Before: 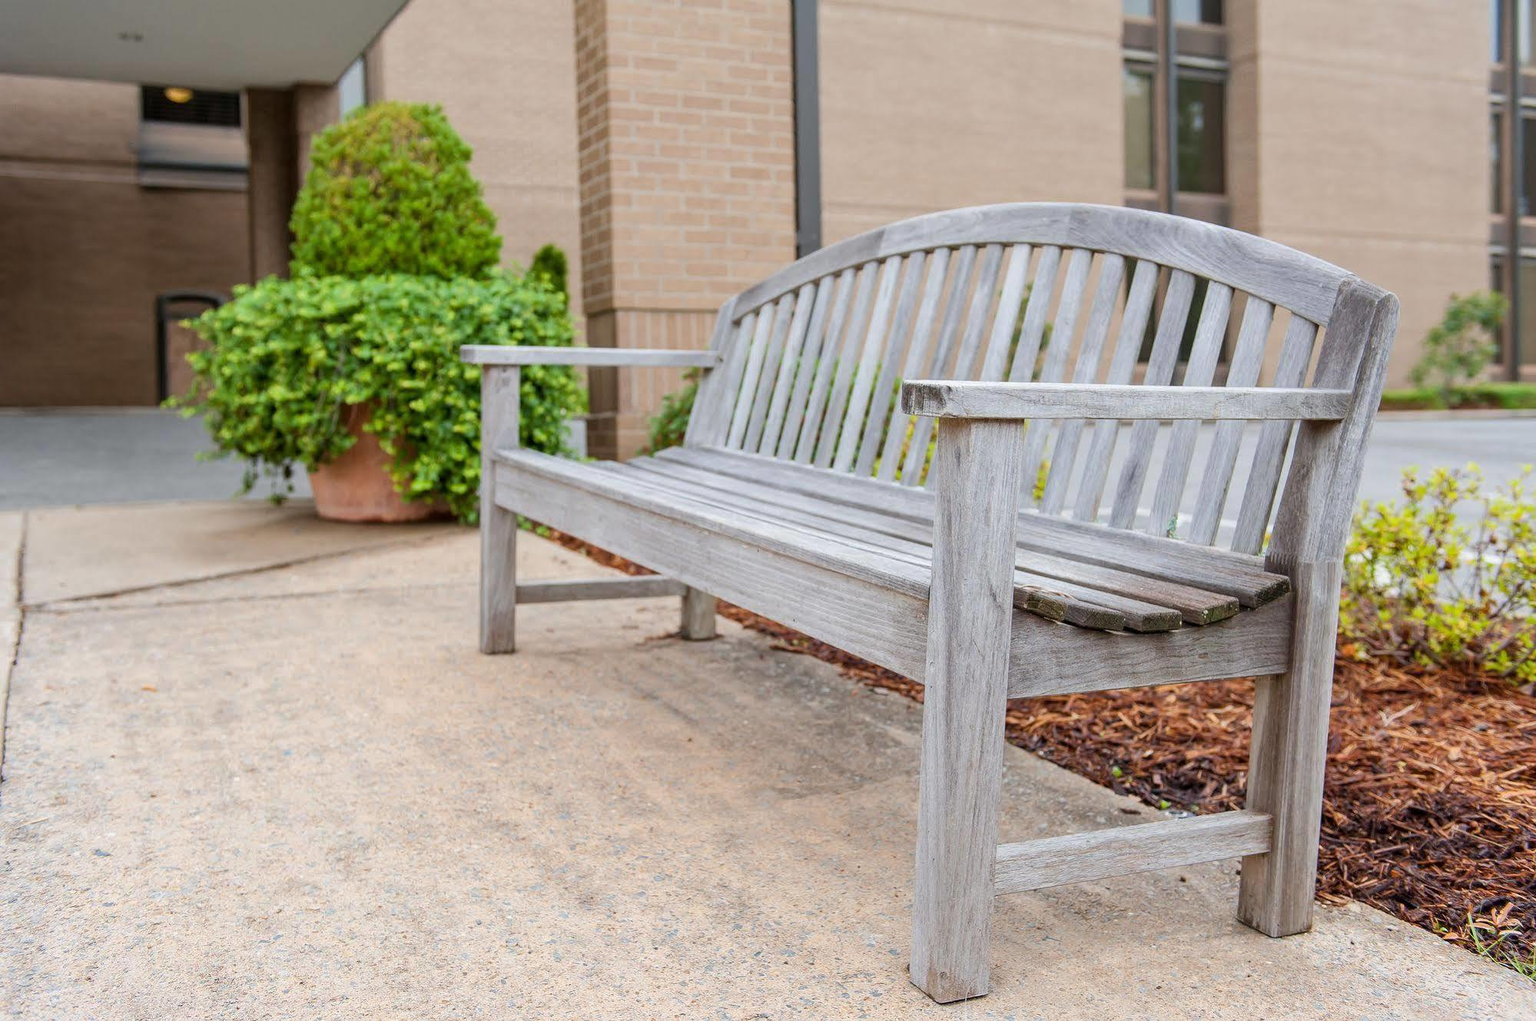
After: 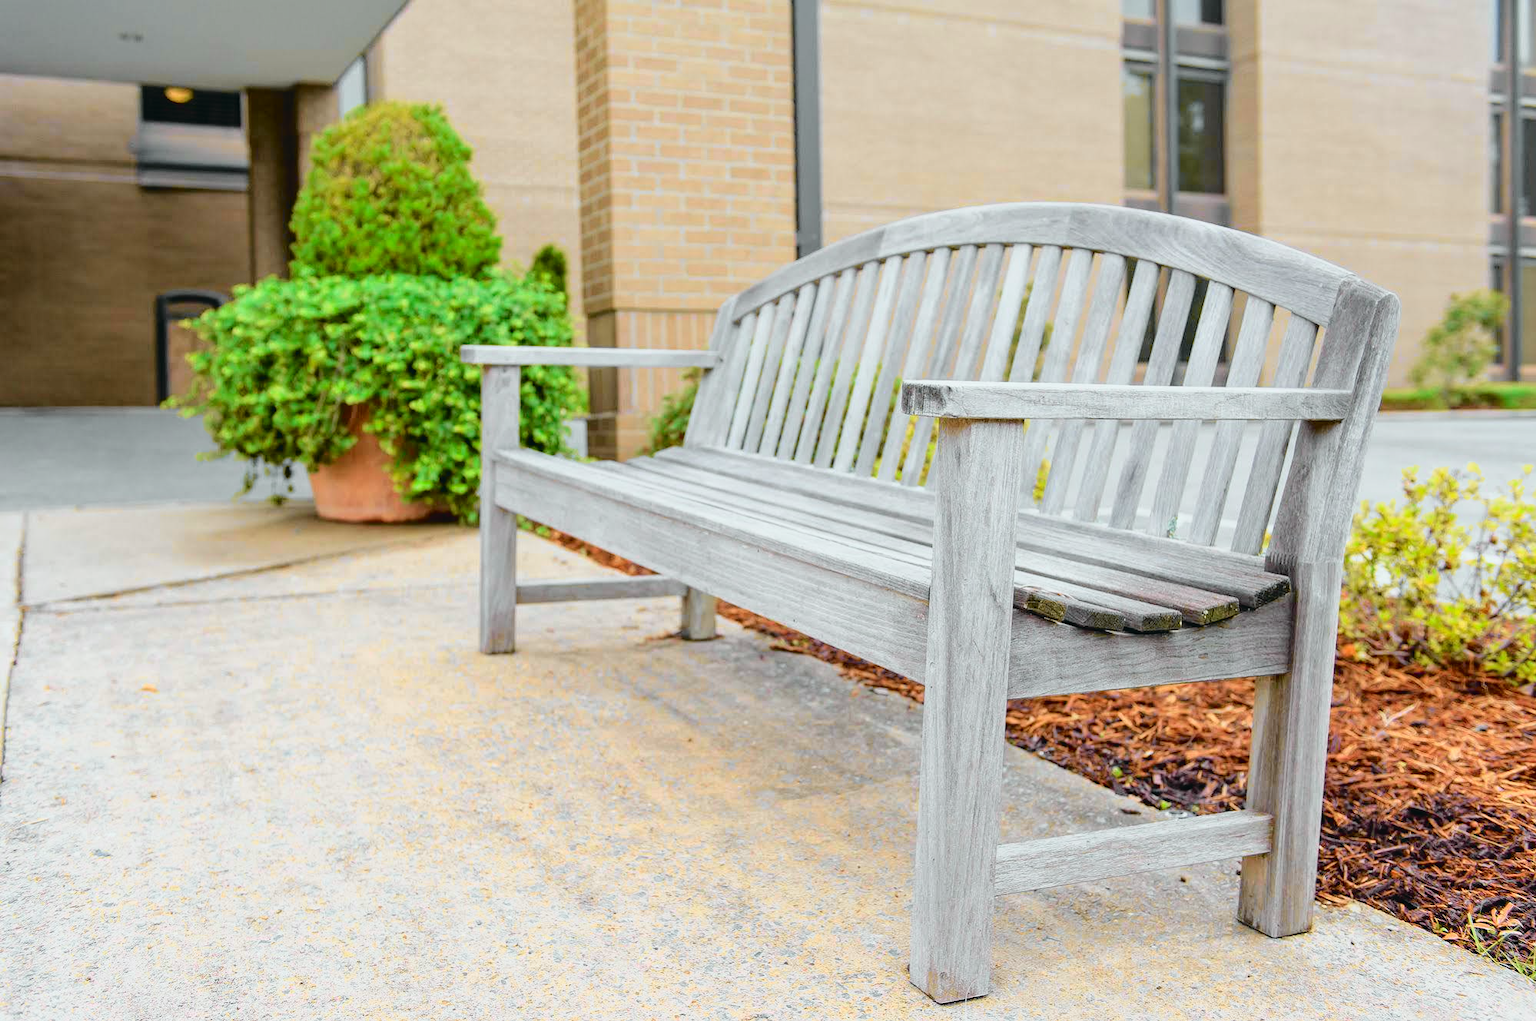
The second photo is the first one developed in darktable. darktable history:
tone curve: curves: ch0 [(0.001, 0.029) (0.084, 0.074) (0.162, 0.165) (0.304, 0.382) (0.466, 0.576) (0.654, 0.741) (0.848, 0.906) (0.984, 0.963)]; ch1 [(0, 0) (0.34, 0.235) (0.46, 0.46) (0.515, 0.502) (0.553, 0.567) (0.764, 0.815) (1, 1)]; ch2 [(0, 0) (0.44, 0.458) (0.479, 0.492) (0.524, 0.507) (0.547, 0.579) (0.673, 0.712) (1, 1)], color space Lab, independent channels, preserve colors none
